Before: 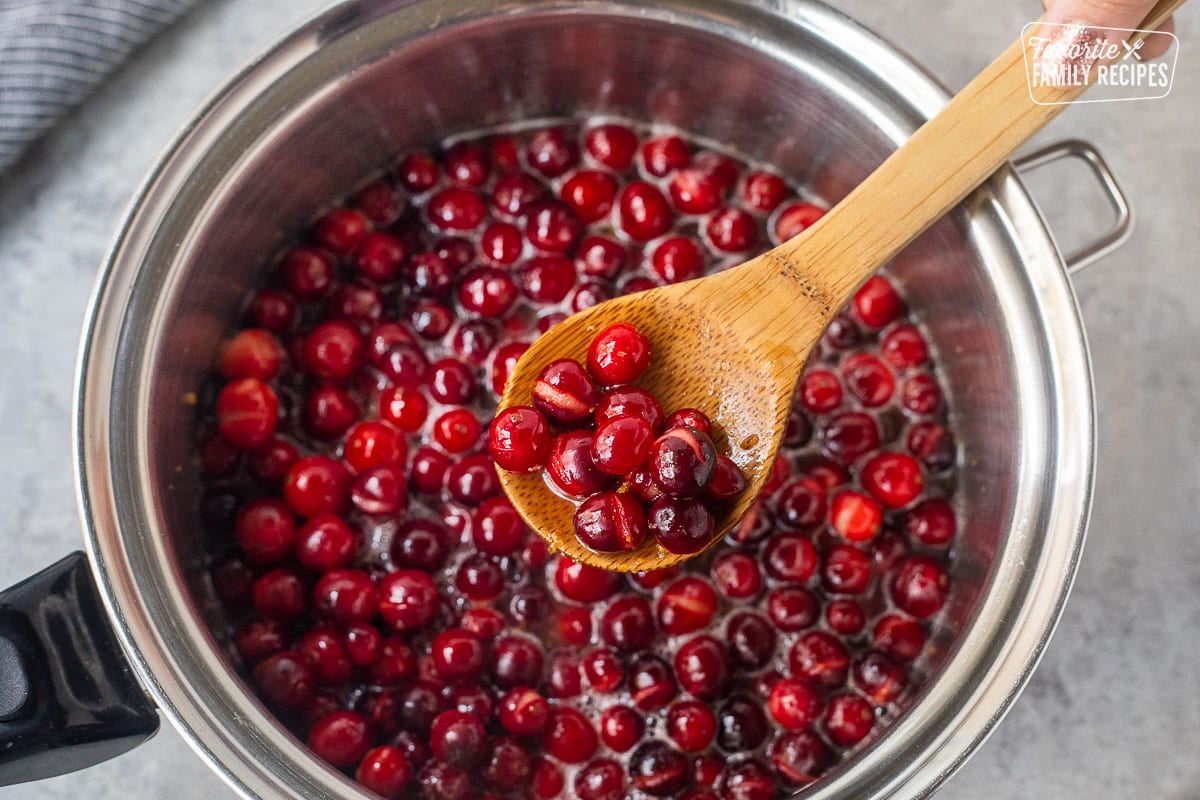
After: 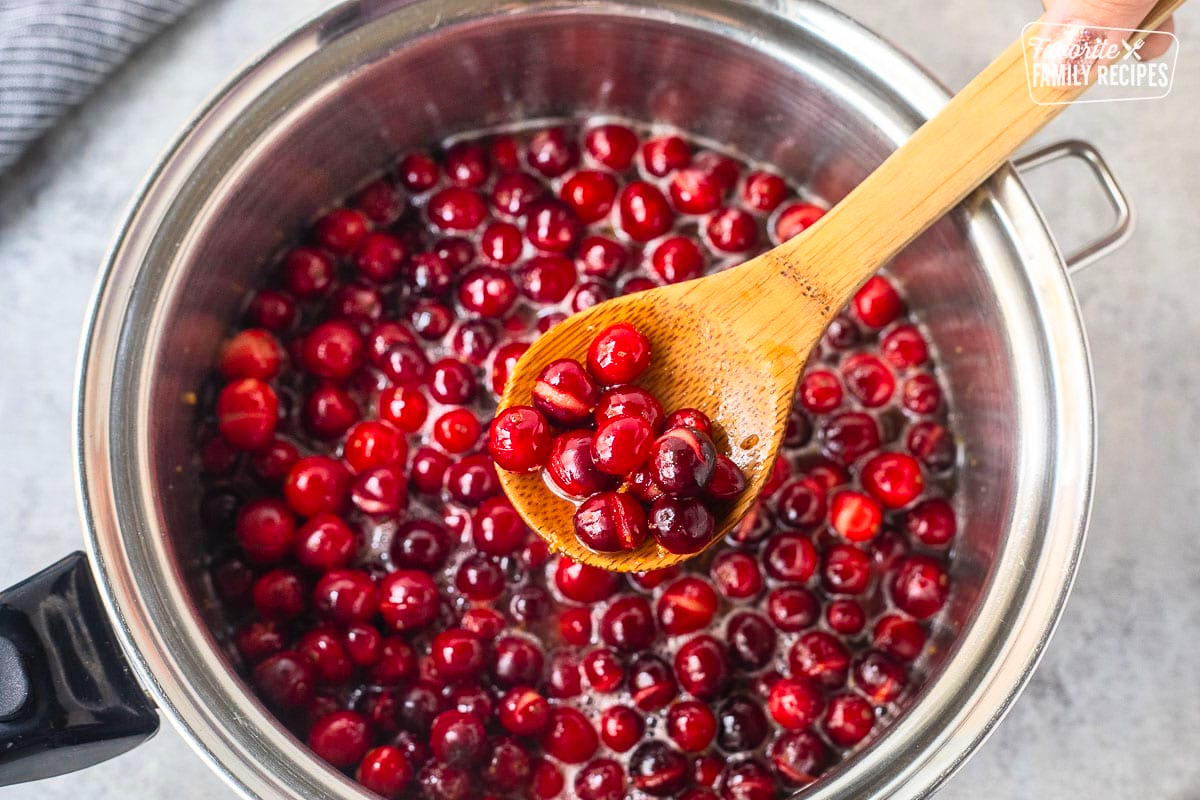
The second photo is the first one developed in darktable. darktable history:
contrast brightness saturation: contrast 0.197, brightness 0.166, saturation 0.222
